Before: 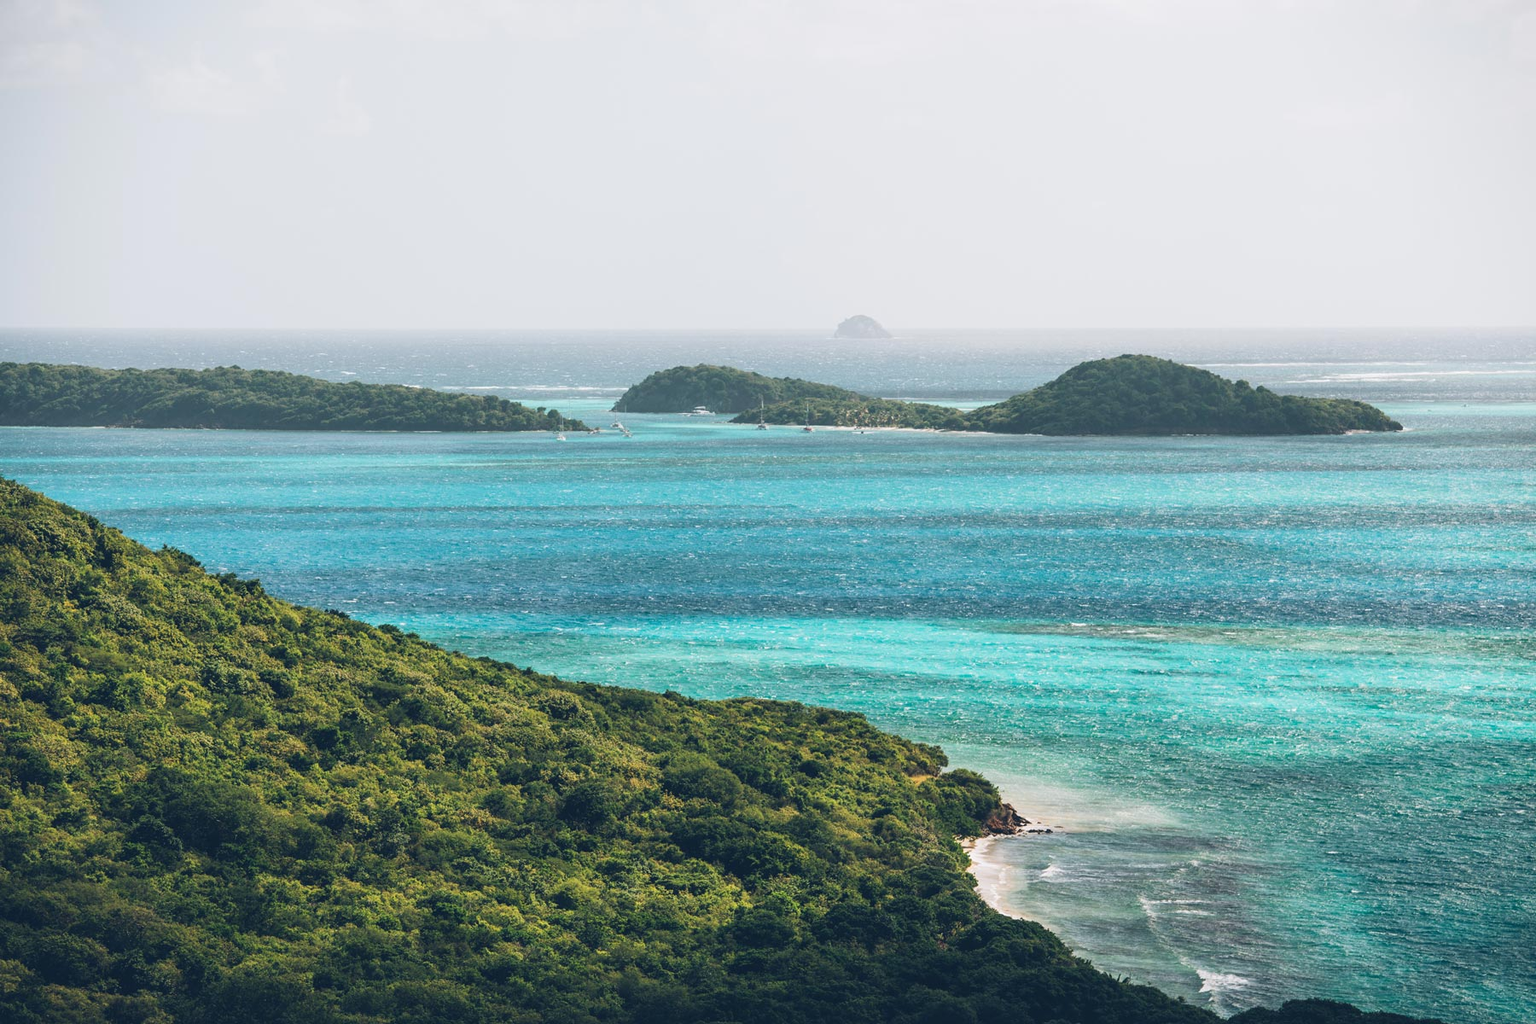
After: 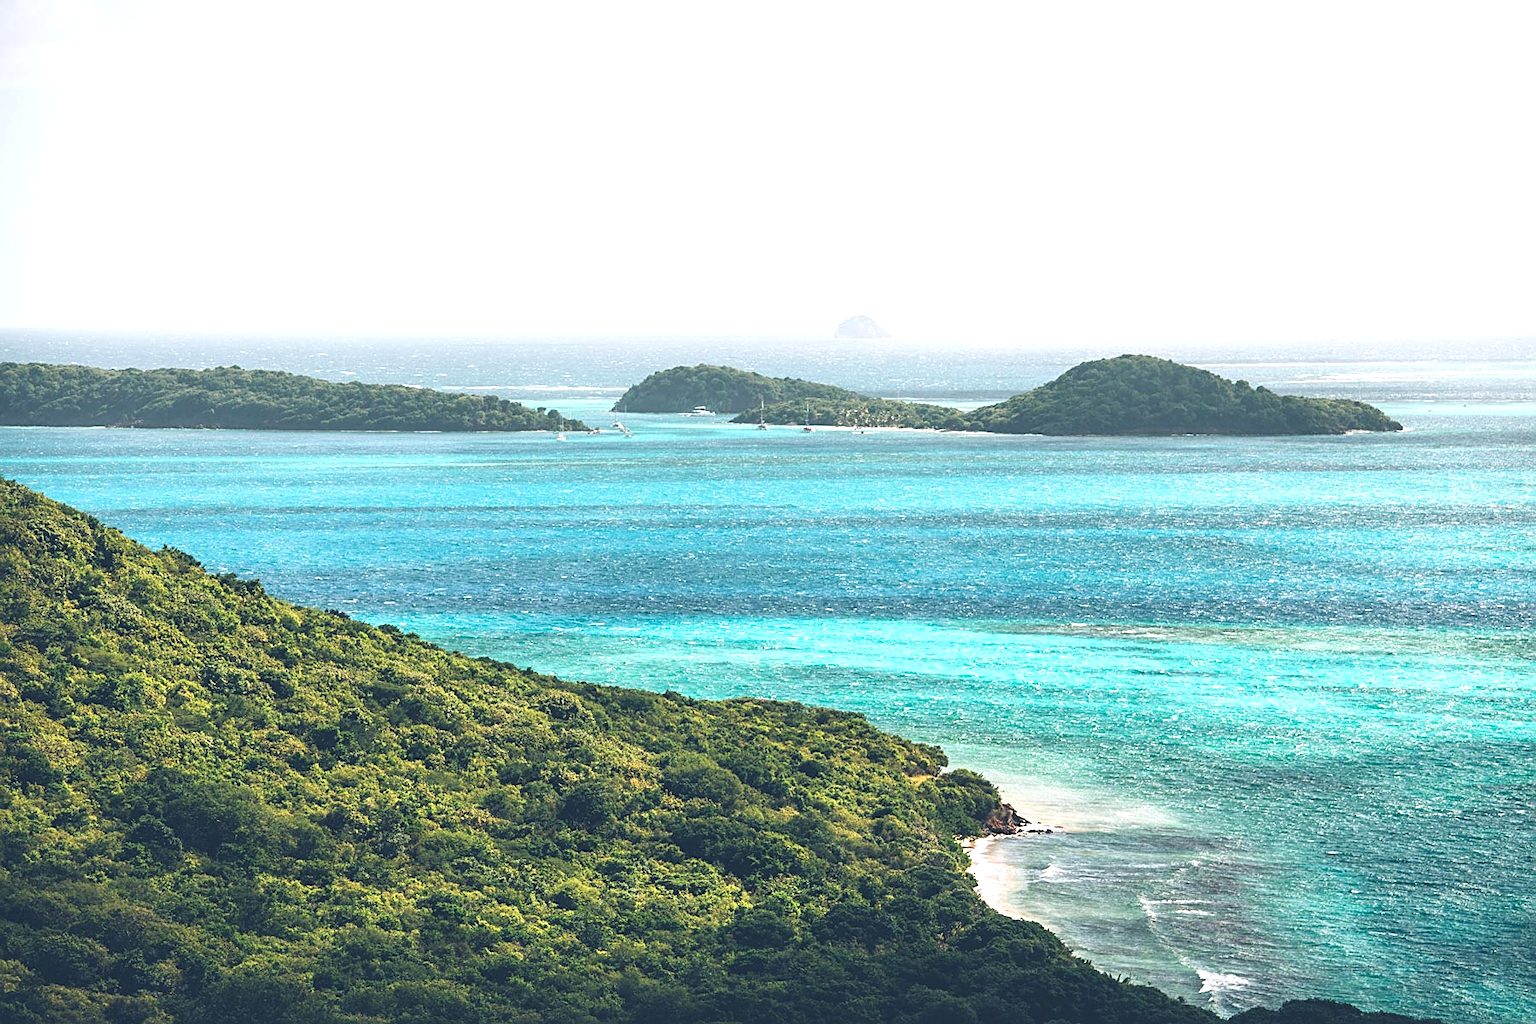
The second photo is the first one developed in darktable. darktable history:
sharpen: on, module defaults
exposure: black level correction -0.005, exposure 0.619 EV, compensate exposure bias true, compensate highlight preservation false
